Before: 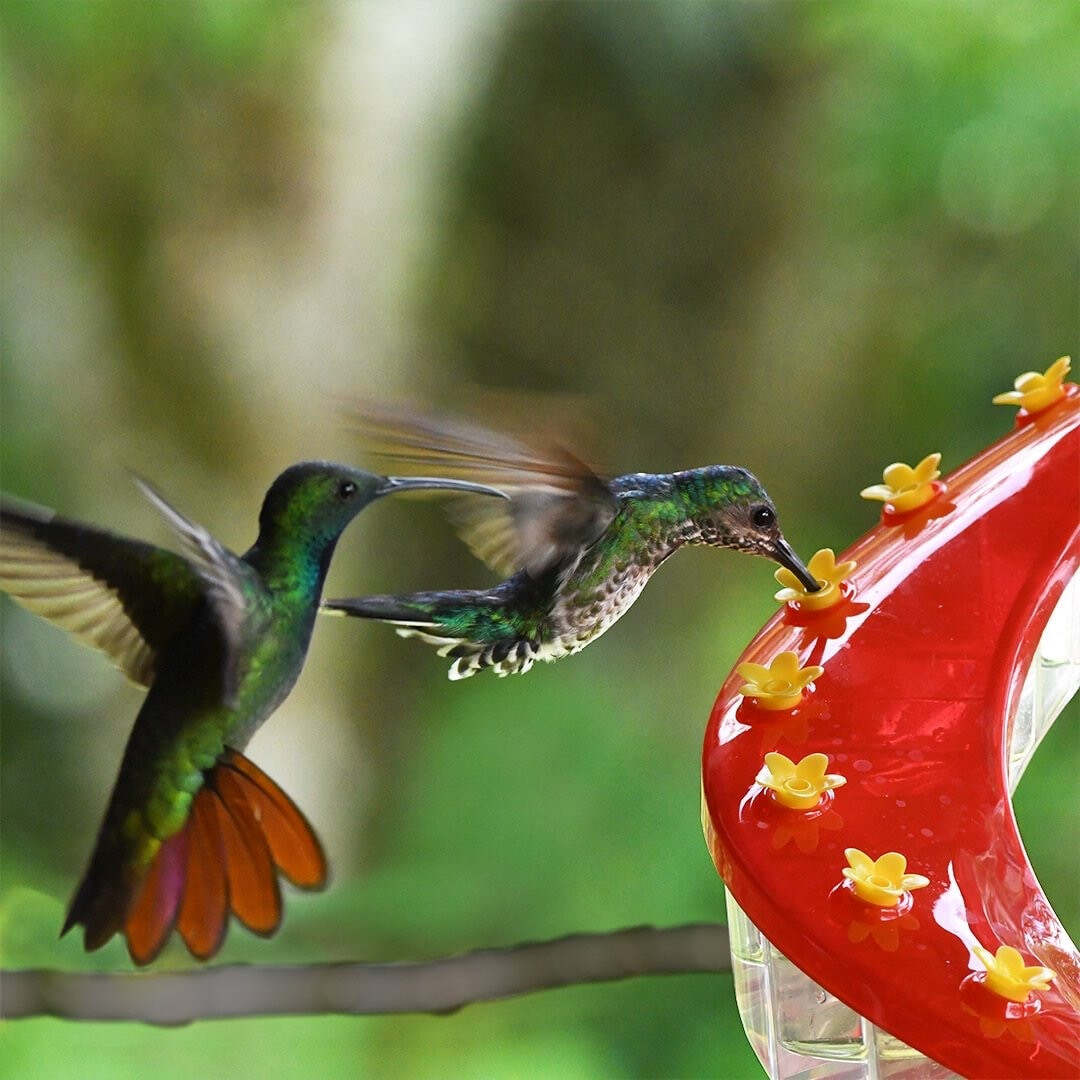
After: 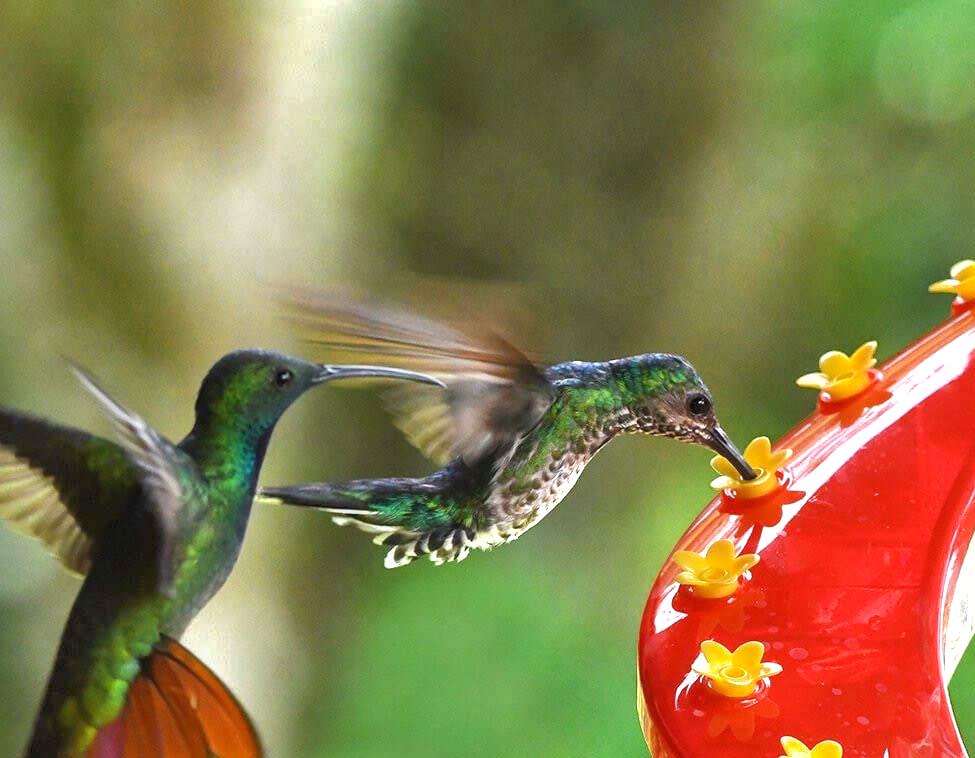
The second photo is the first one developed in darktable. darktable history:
exposure: exposure 0.604 EV, compensate exposure bias true, compensate highlight preservation false
crop: left 5.951%, top 10.455%, right 3.685%, bottom 19.287%
local contrast: detail 115%
shadows and highlights: on, module defaults
